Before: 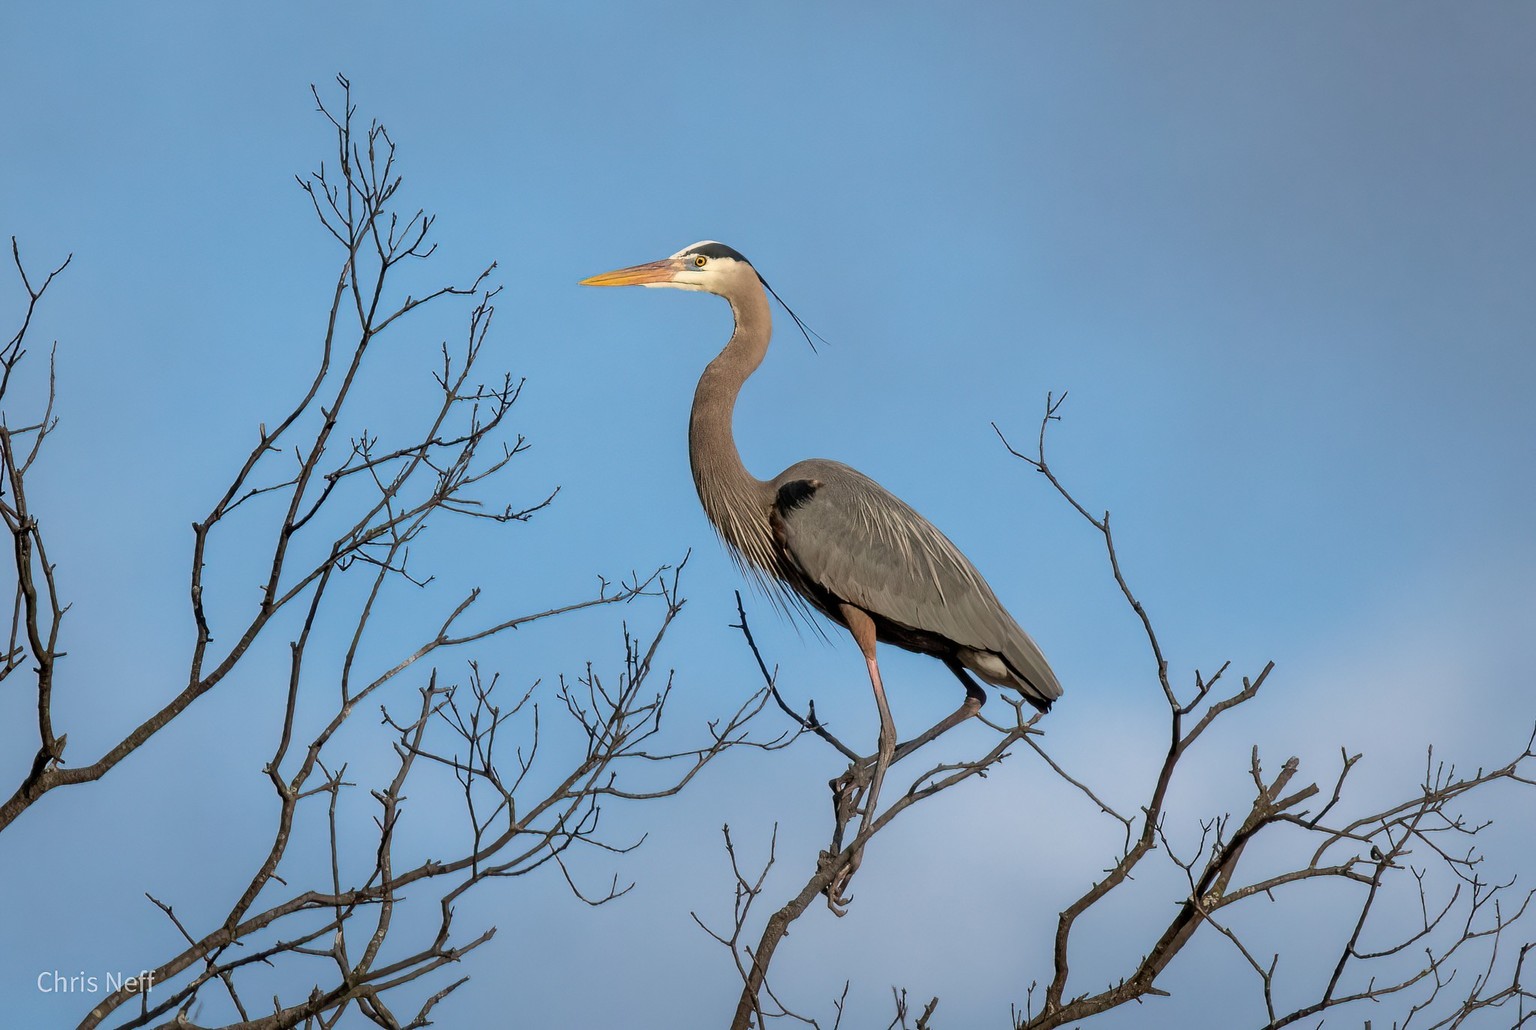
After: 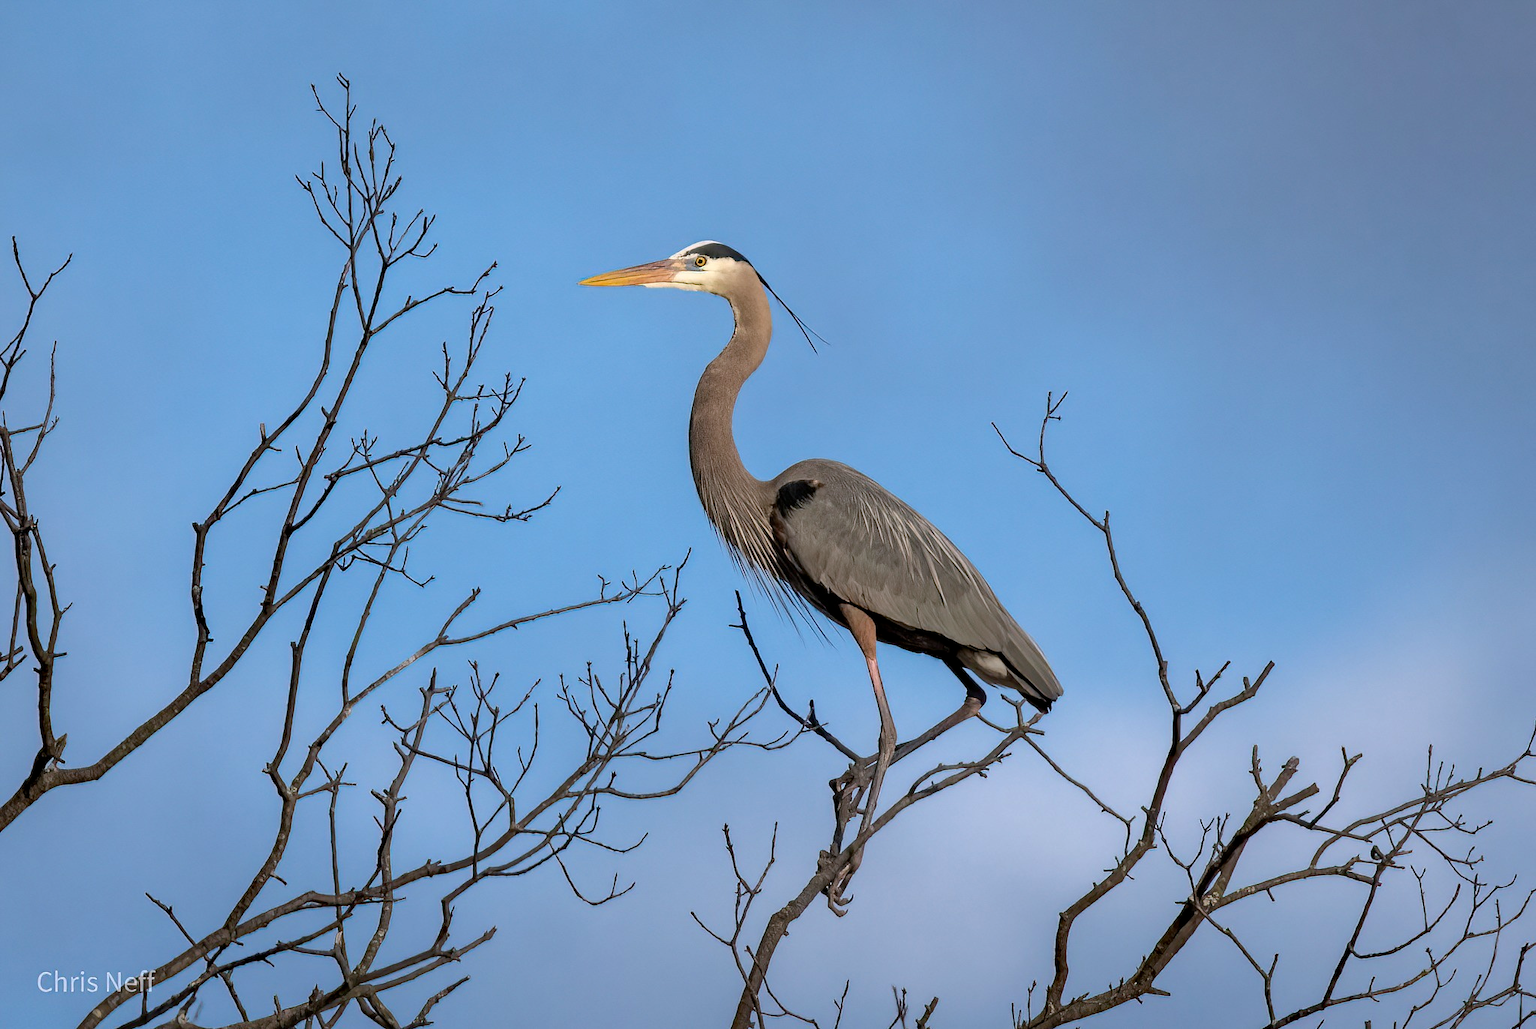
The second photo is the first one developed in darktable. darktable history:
haze removal: compatibility mode true, adaptive false
color calibration: illuminant as shot in camera, x 0.358, y 0.373, temperature 4628.91 K
contrast brightness saturation: saturation -0.05
